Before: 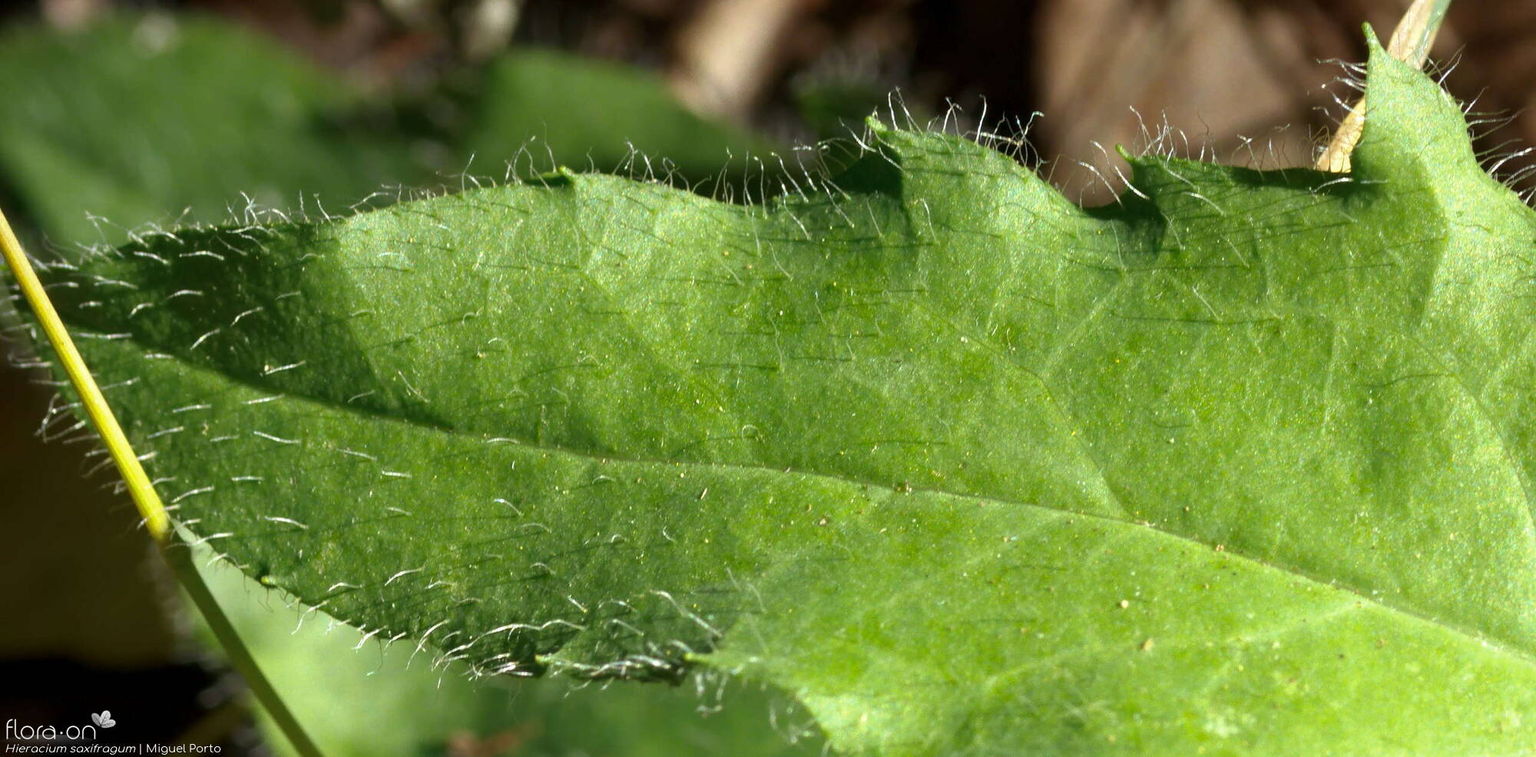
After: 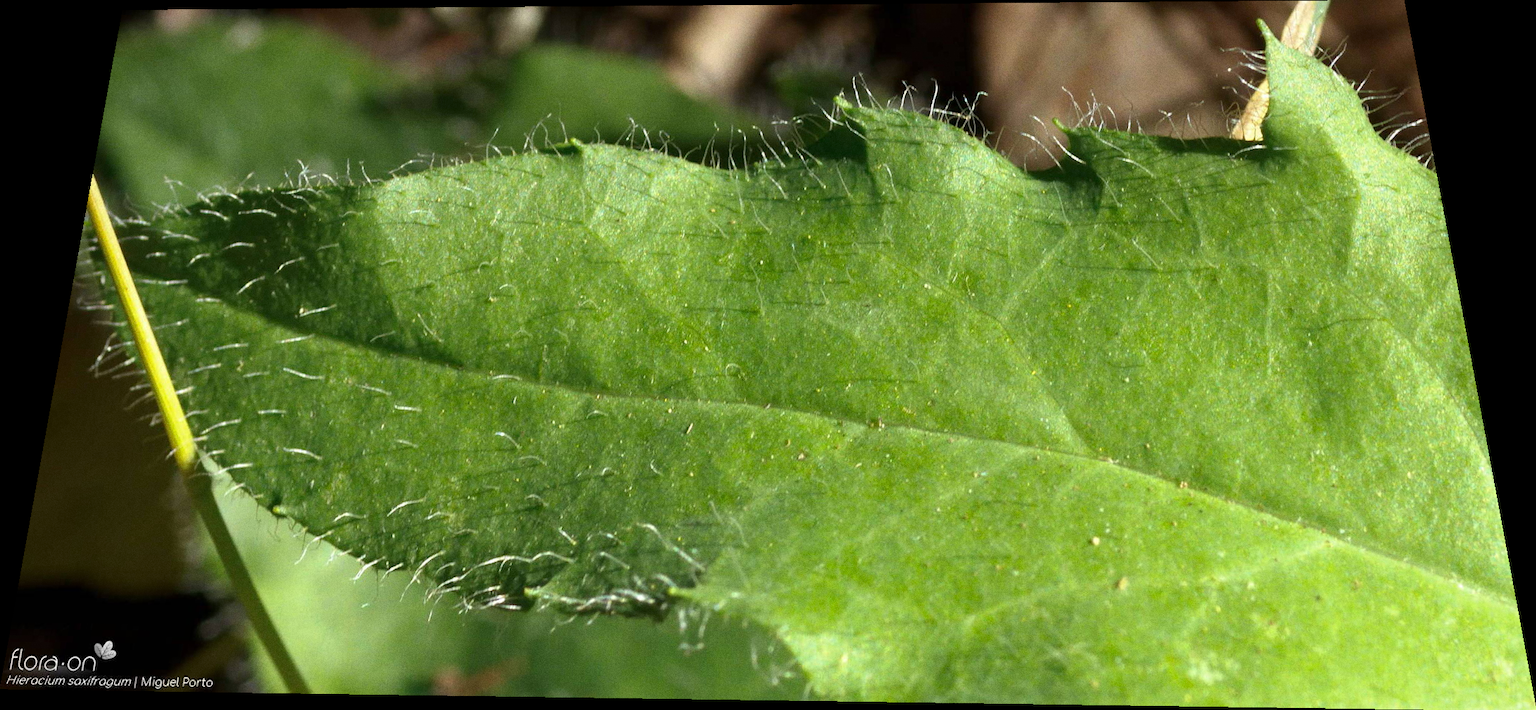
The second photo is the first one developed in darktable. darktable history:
rotate and perspective: rotation 0.128°, lens shift (vertical) -0.181, lens shift (horizontal) -0.044, shear 0.001, automatic cropping off
grain: coarseness 0.09 ISO
